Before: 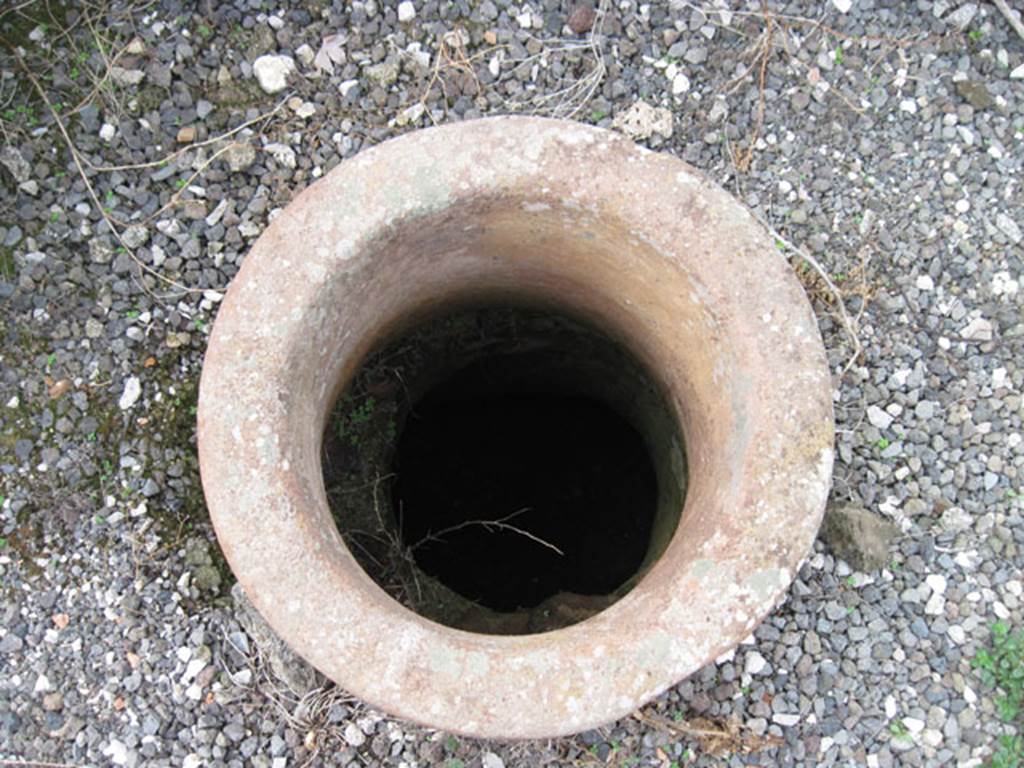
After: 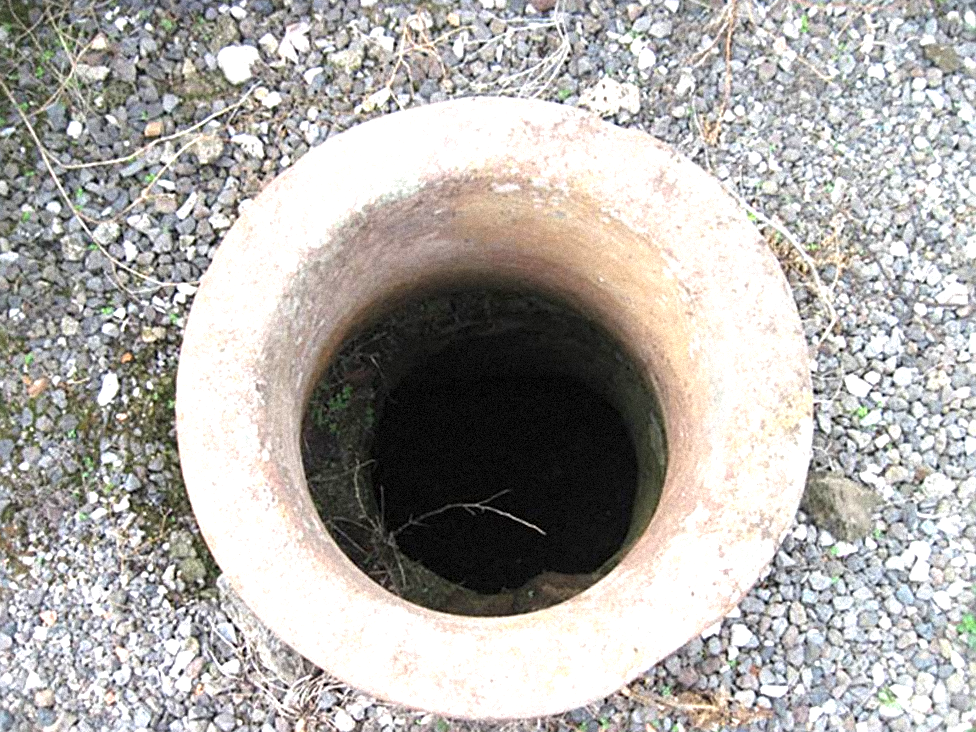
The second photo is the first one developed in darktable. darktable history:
grain: mid-tones bias 0%
sharpen: radius 2.529, amount 0.323
exposure: black level correction 0, exposure 0.7 EV, compensate exposure bias true, compensate highlight preservation false
rotate and perspective: rotation -2.12°, lens shift (vertical) 0.009, lens shift (horizontal) -0.008, automatic cropping original format, crop left 0.036, crop right 0.964, crop top 0.05, crop bottom 0.959
